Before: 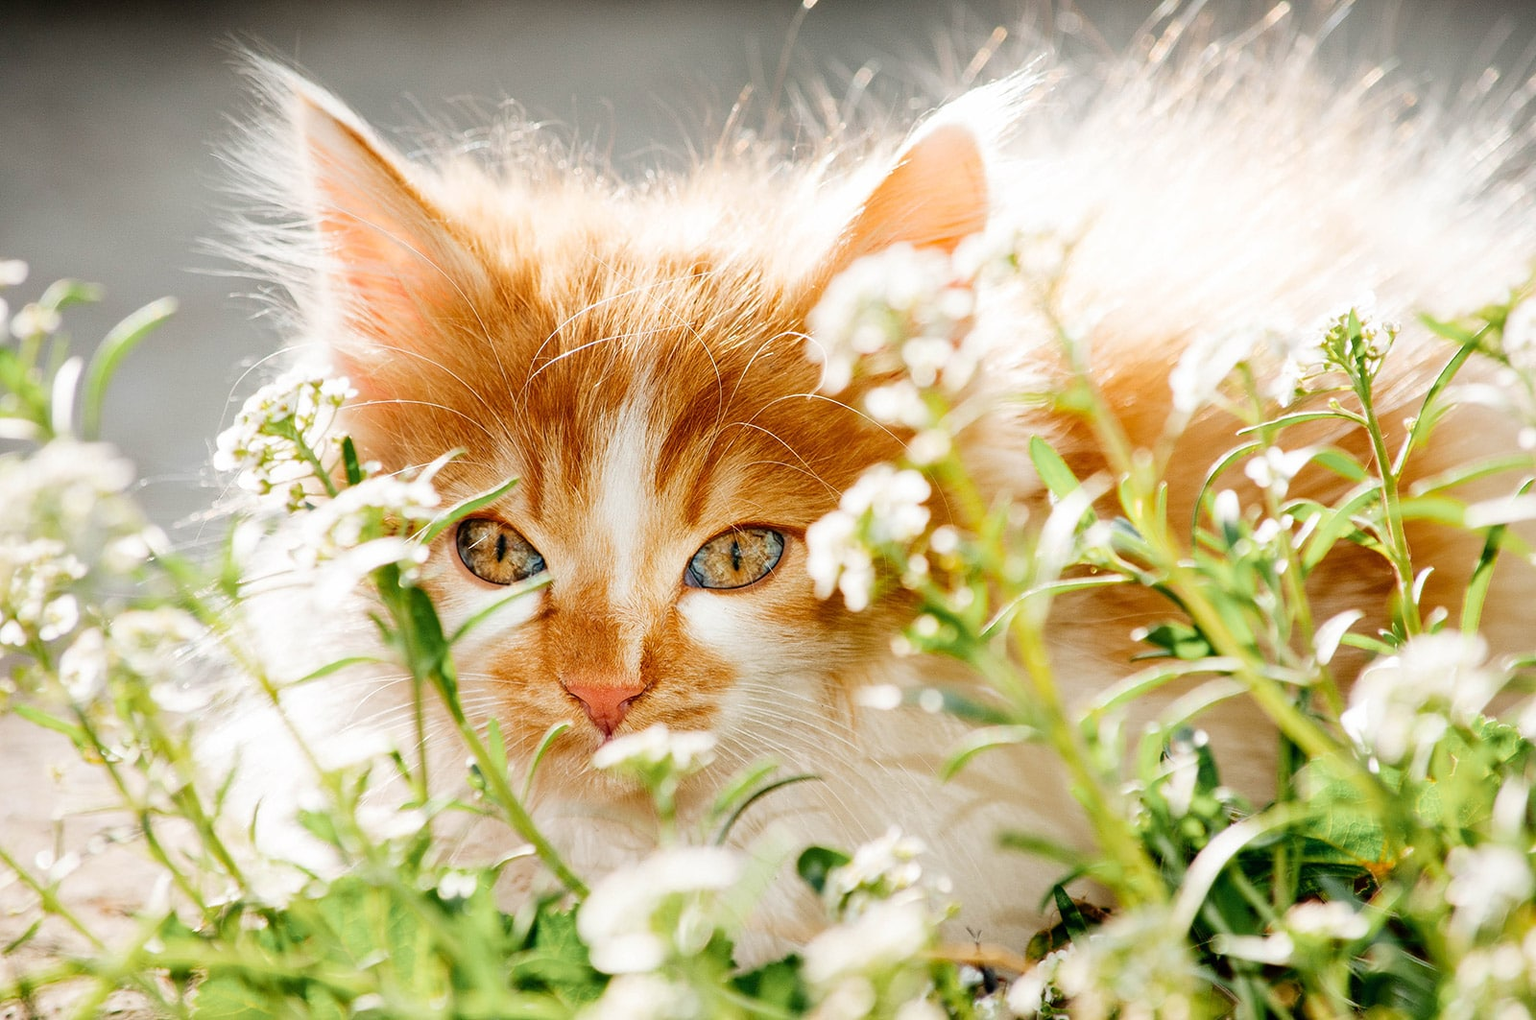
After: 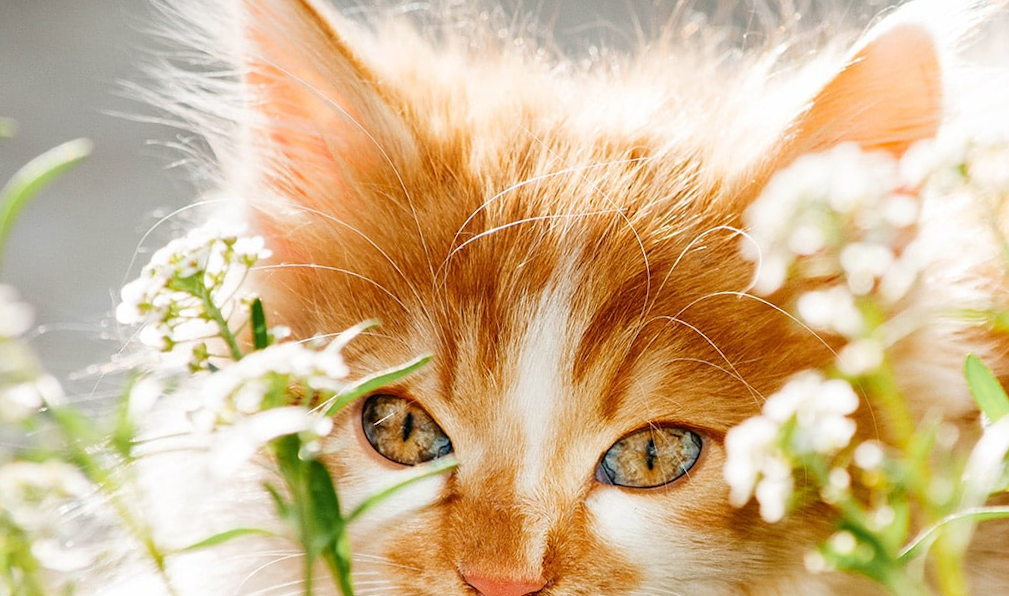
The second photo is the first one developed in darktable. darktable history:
crop and rotate: angle -4.55°, left 2.024%, top 7.05%, right 27.523%, bottom 30.293%
exposure: black level correction 0, exposure 0 EV, compensate highlight preservation false
